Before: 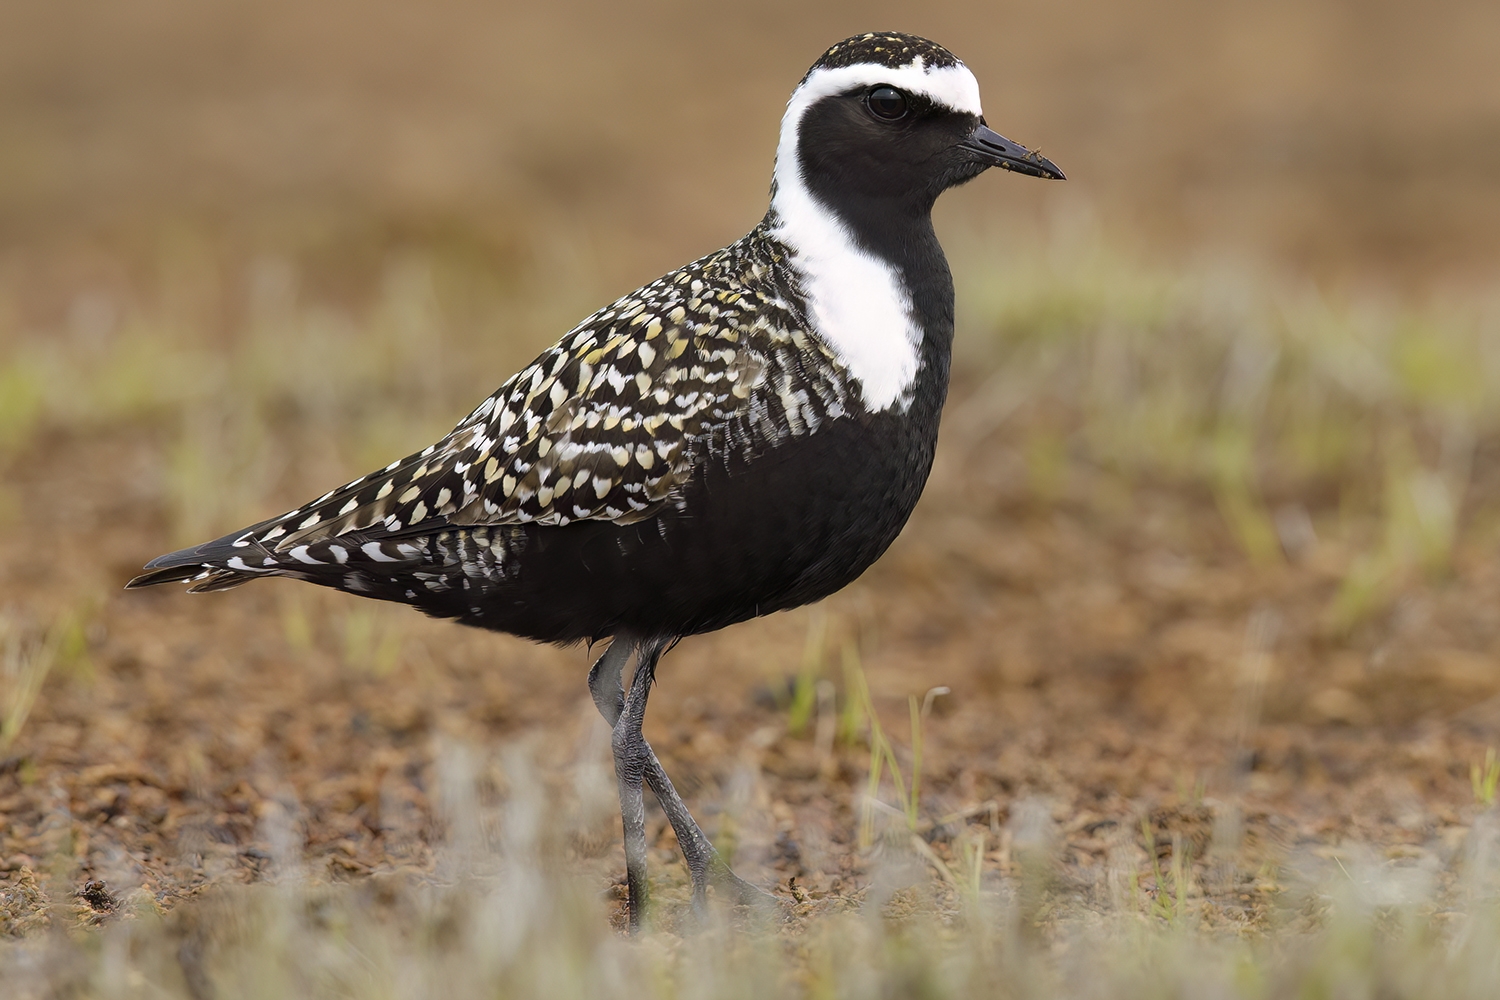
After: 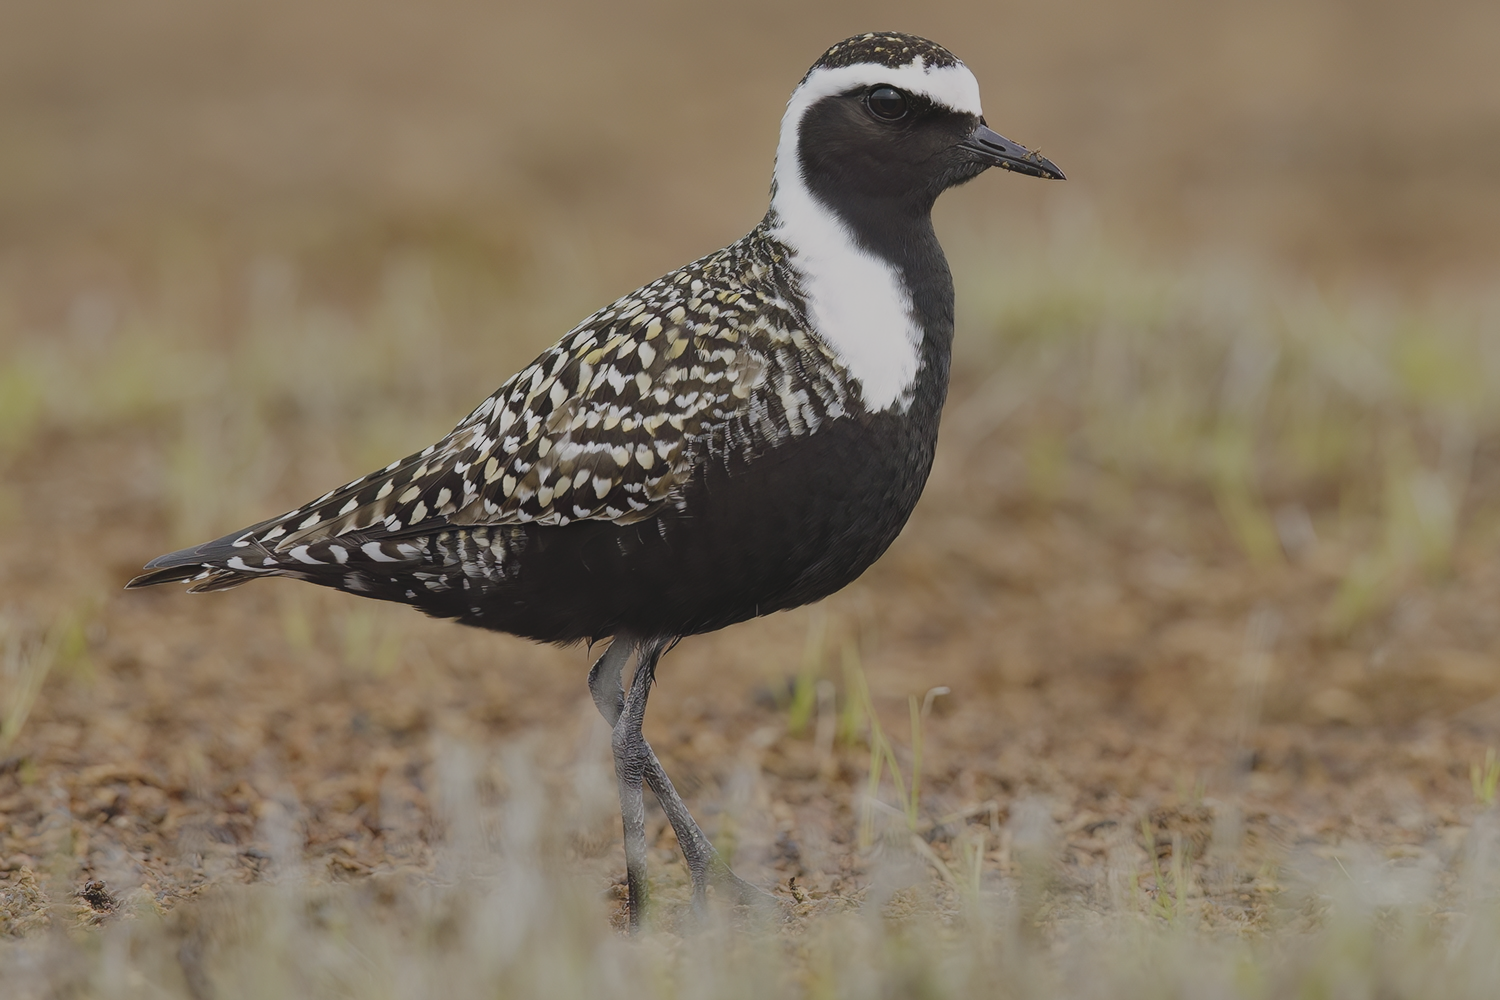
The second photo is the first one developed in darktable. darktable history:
filmic rgb: black relative exposure -8.77 EV, white relative exposure 4.98 EV, target black luminance 0%, hardness 3.79, latitude 65.92%, contrast 0.826, shadows ↔ highlights balance 19.85%, preserve chrominance no, color science v5 (2021)
exposure: black level correction -0.015, exposure -0.136 EV, compensate highlight preservation false
